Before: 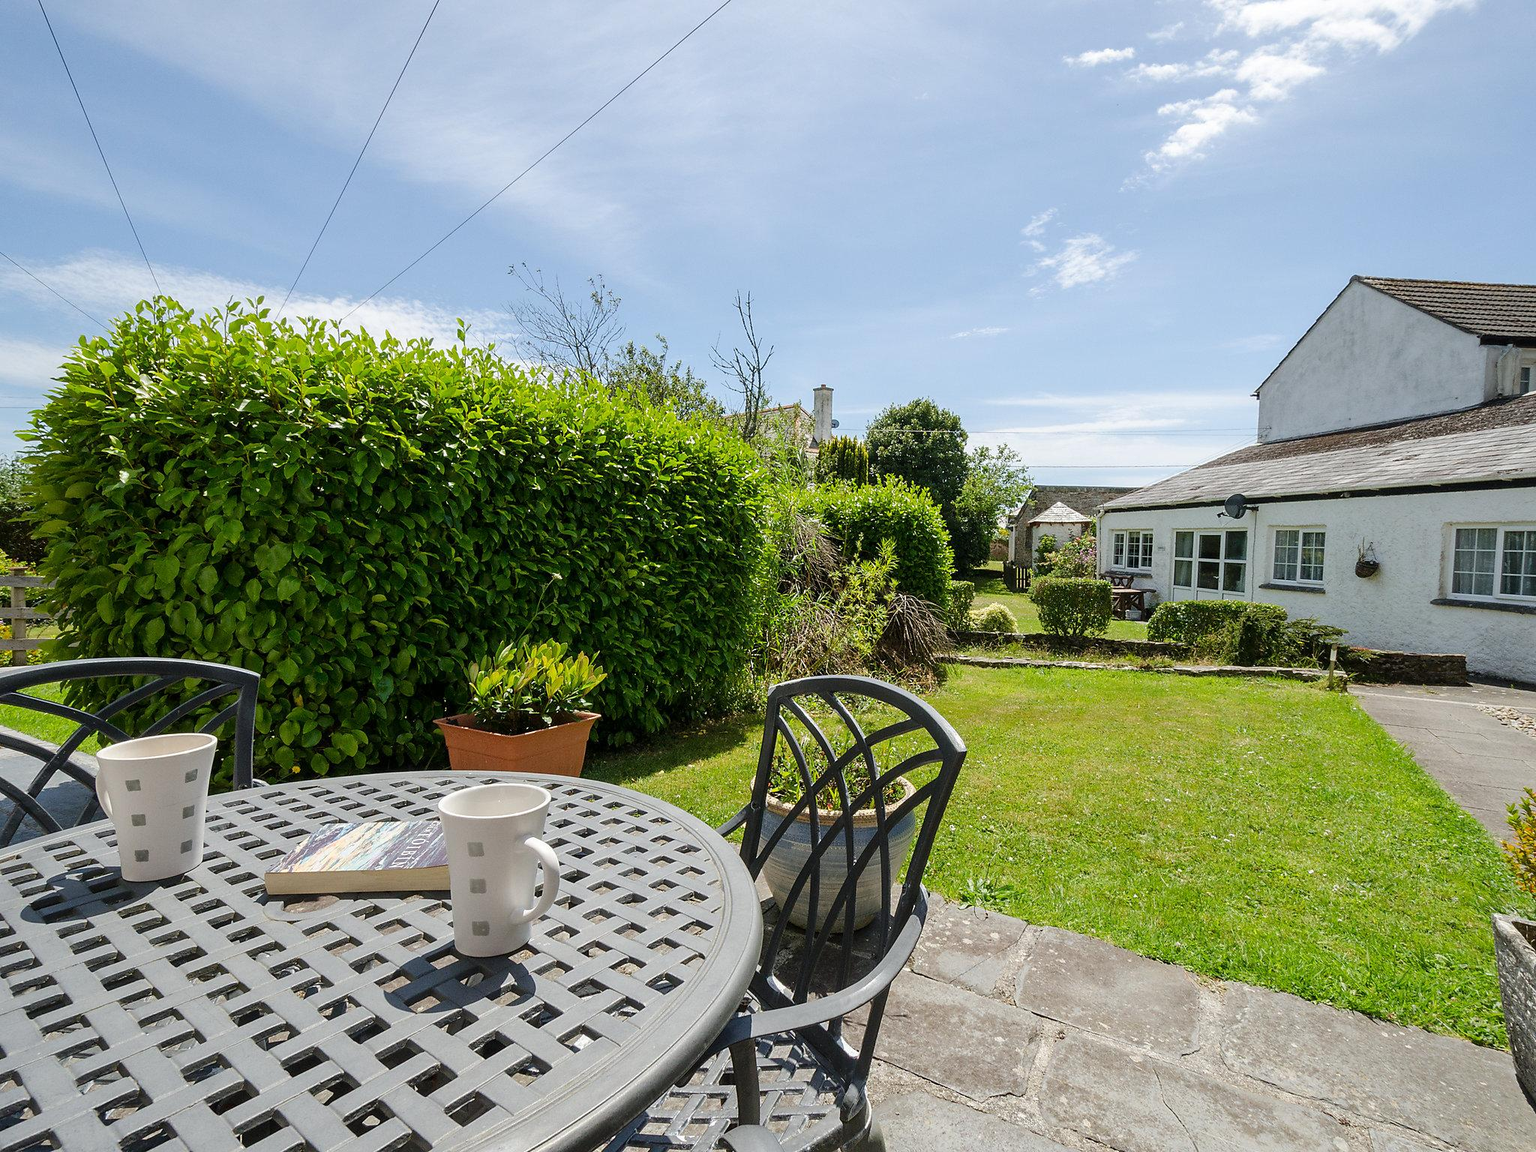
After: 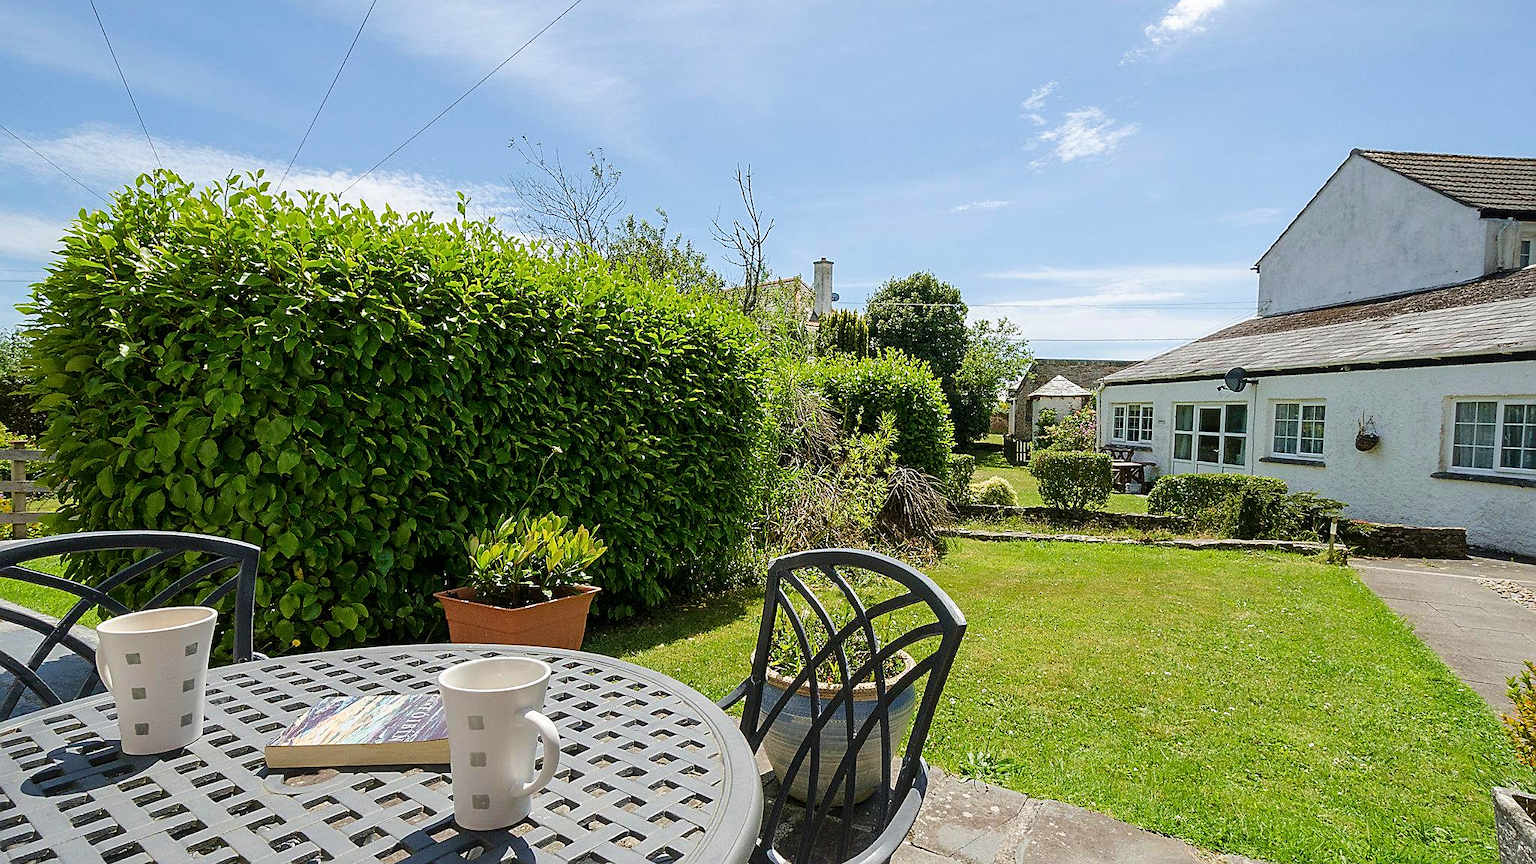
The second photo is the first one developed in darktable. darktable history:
crop: top 11.023%, bottom 13.955%
sharpen: on, module defaults
velvia: strength 29.51%
